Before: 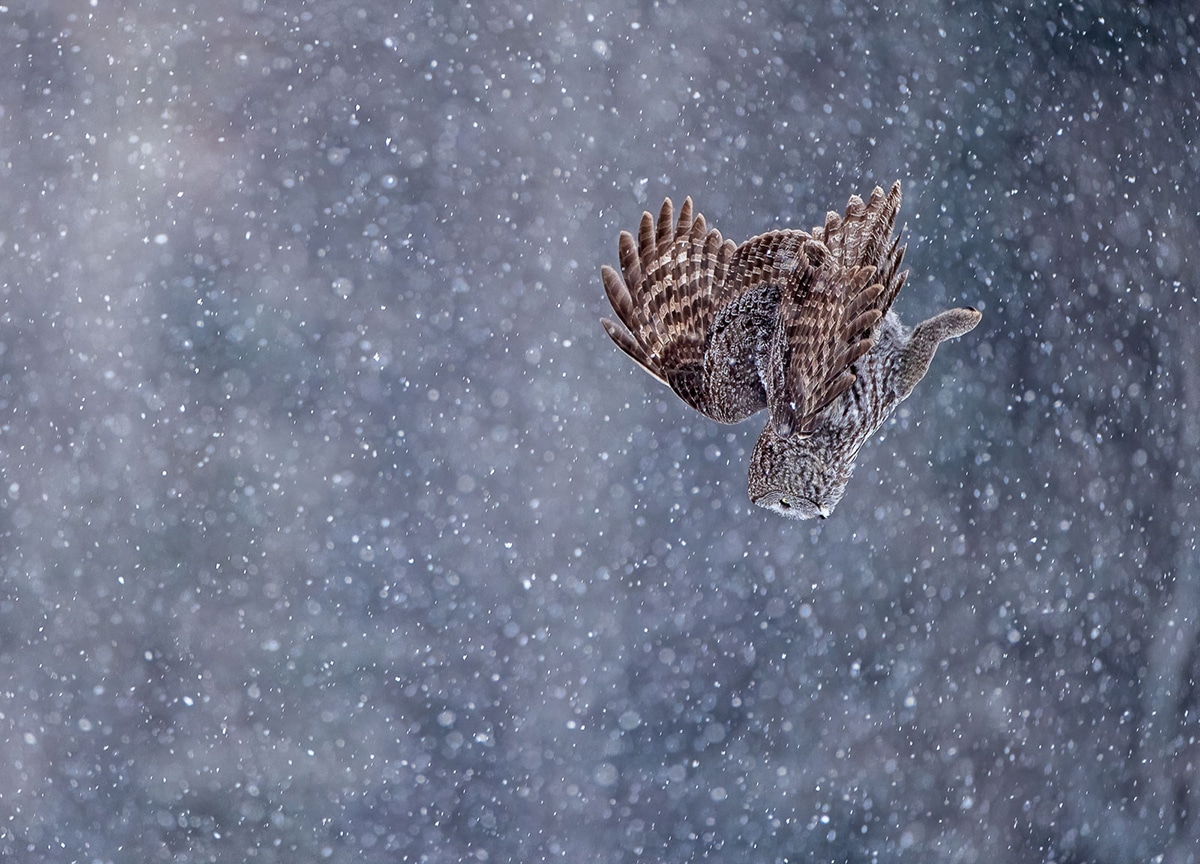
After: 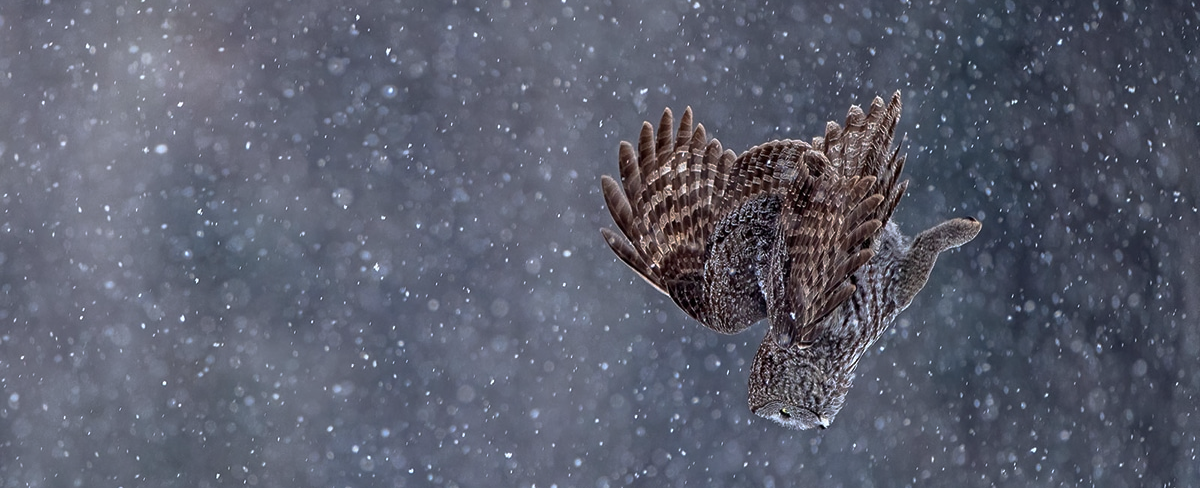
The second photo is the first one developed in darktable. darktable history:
contrast brightness saturation: contrast 0.078, saturation 0.024
tone equalizer: on, module defaults
crop and rotate: top 10.417%, bottom 33.029%
base curve: curves: ch0 [(0, 0) (0.595, 0.418) (1, 1)], preserve colors none
